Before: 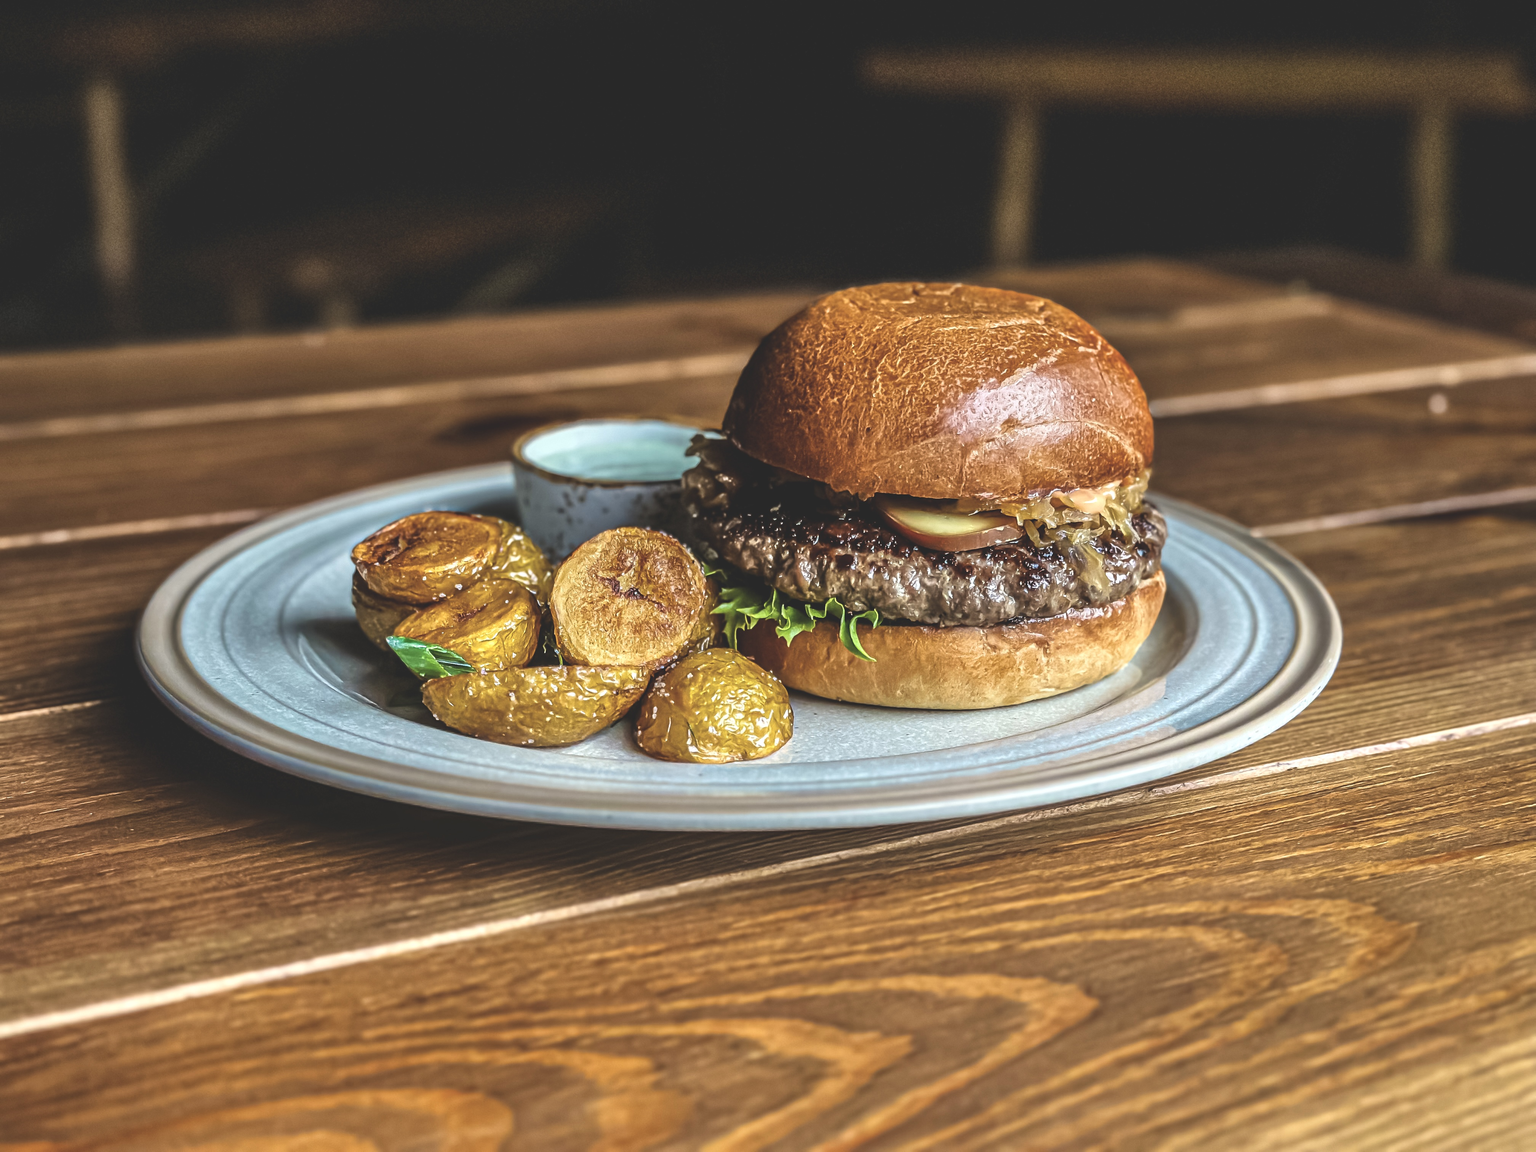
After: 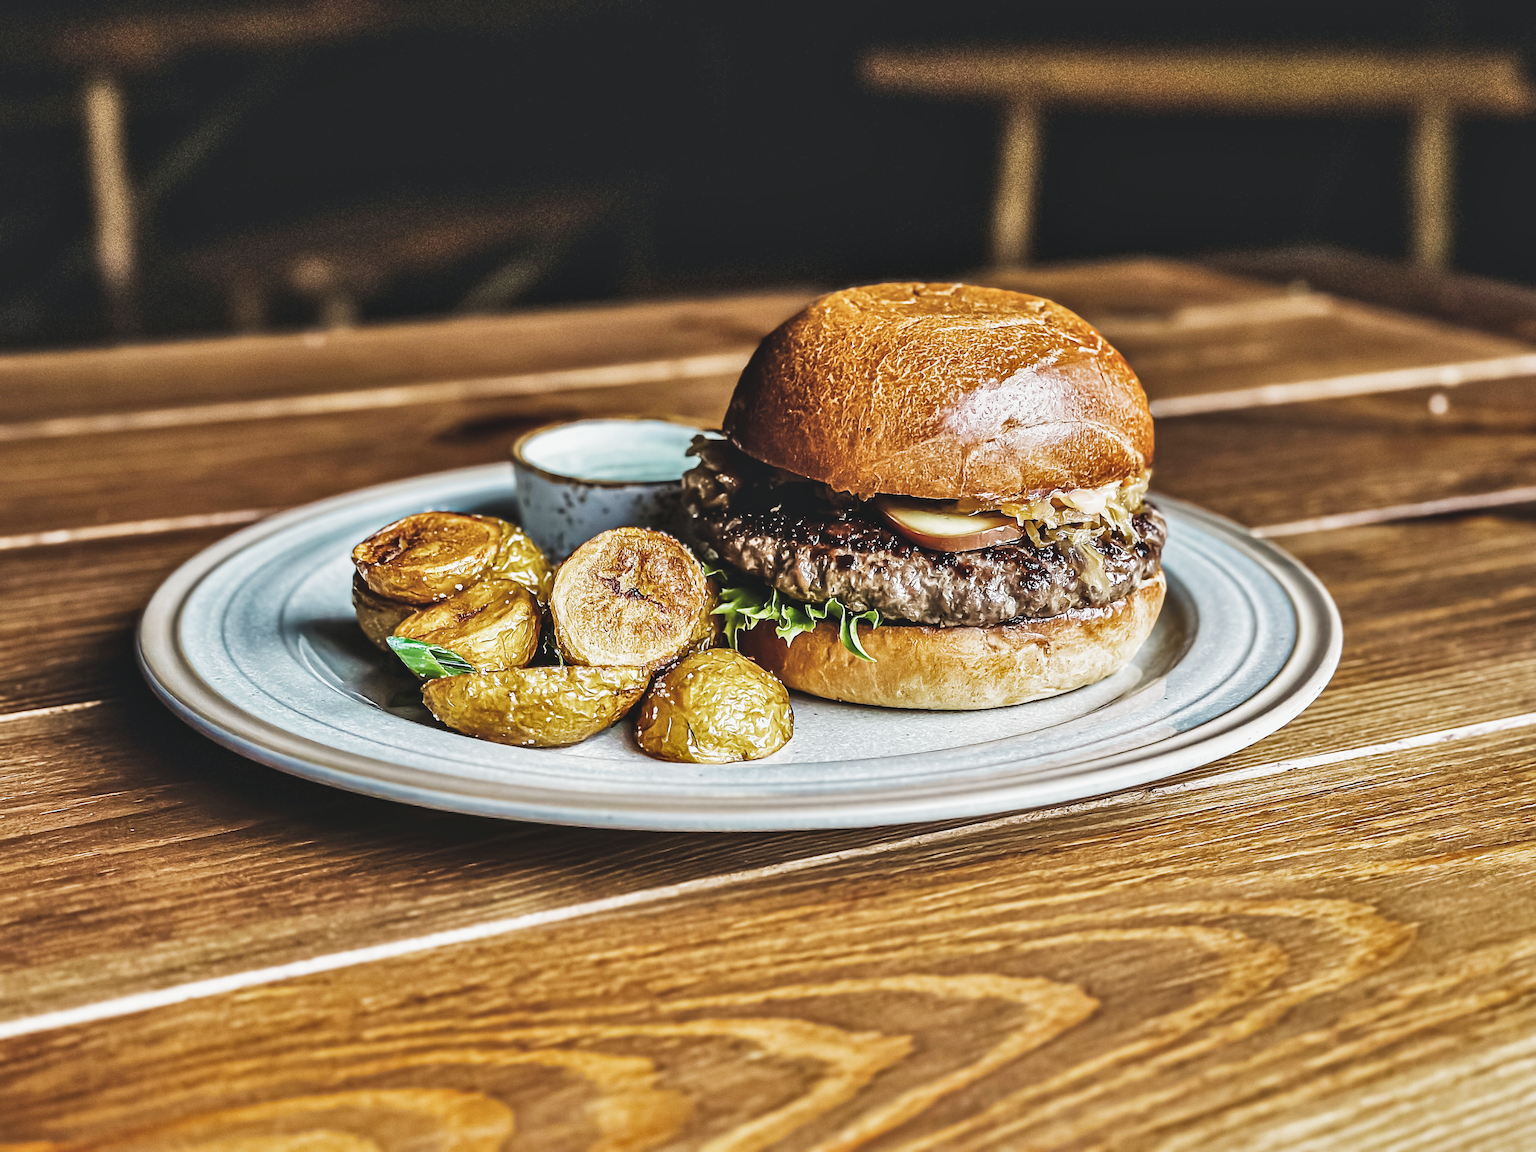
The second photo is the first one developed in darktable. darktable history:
shadows and highlights: soften with gaussian
exposure: exposure 0.604 EV, compensate highlight preservation false
color balance rgb: shadows lift › chroma 1.001%, shadows lift › hue 243.46°, perceptual saturation grading › global saturation -3.421%, perceptual saturation grading › shadows -2.518%, perceptual brilliance grading › highlights 14.318%, perceptual brilliance grading › mid-tones -6.064%, perceptual brilliance grading › shadows -27.231%, global vibrance 20%
filmic rgb: black relative exposure -7.65 EV, white relative exposure 4.56 EV, hardness 3.61, contrast 1.05, add noise in highlights 0, preserve chrominance no, color science v3 (2019), use custom middle-gray values true, contrast in highlights soft
sharpen: on, module defaults
